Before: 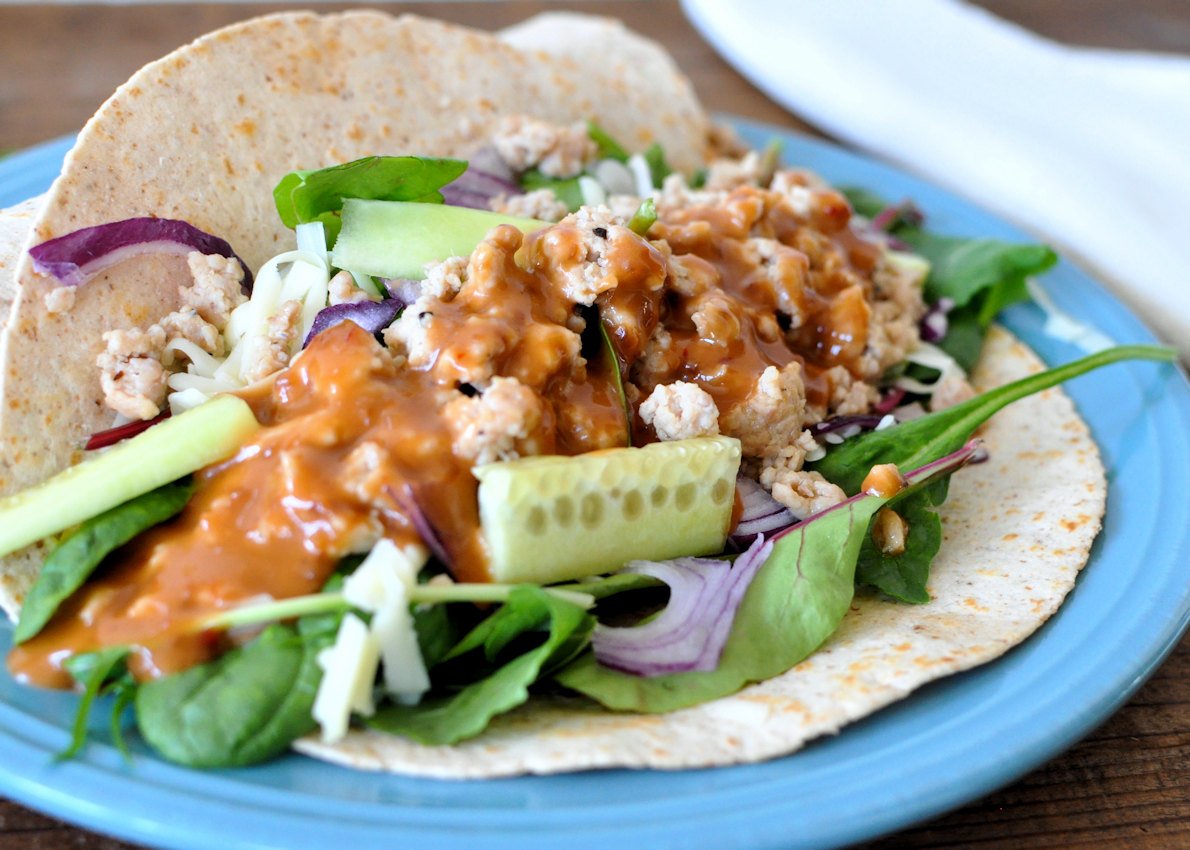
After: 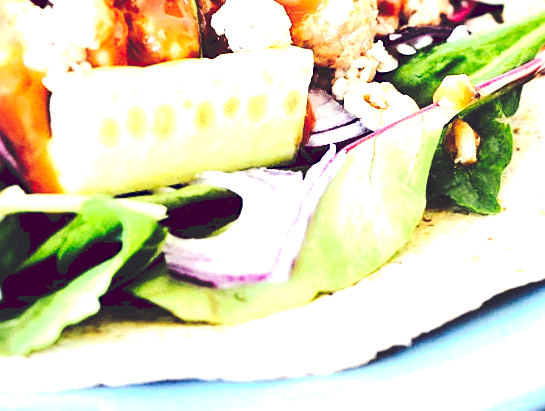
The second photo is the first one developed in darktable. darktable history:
crop: left 35.976%, top 45.819%, right 18.162%, bottom 5.807%
exposure: exposure 1.16 EV, compensate exposure bias true, compensate highlight preservation false
tone curve: curves: ch0 [(0, 0) (0.003, 0.17) (0.011, 0.17) (0.025, 0.17) (0.044, 0.168) (0.069, 0.167) (0.1, 0.173) (0.136, 0.181) (0.177, 0.199) (0.224, 0.226) (0.277, 0.271) (0.335, 0.333) (0.399, 0.419) (0.468, 0.52) (0.543, 0.621) (0.623, 0.716) (0.709, 0.795) (0.801, 0.867) (0.898, 0.914) (1, 1)], preserve colors none
sharpen: on, module defaults
tone equalizer: -8 EV -0.75 EV, -7 EV -0.7 EV, -6 EV -0.6 EV, -5 EV -0.4 EV, -3 EV 0.4 EV, -2 EV 0.6 EV, -1 EV 0.7 EV, +0 EV 0.75 EV, edges refinement/feathering 500, mask exposure compensation -1.57 EV, preserve details no
color balance: lift [1.001, 0.997, 0.99, 1.01], gamma [1.007, 1, 0.975, 1.025], gain [1, 1.065, 1.052, 0.935], contrast 13.25%
